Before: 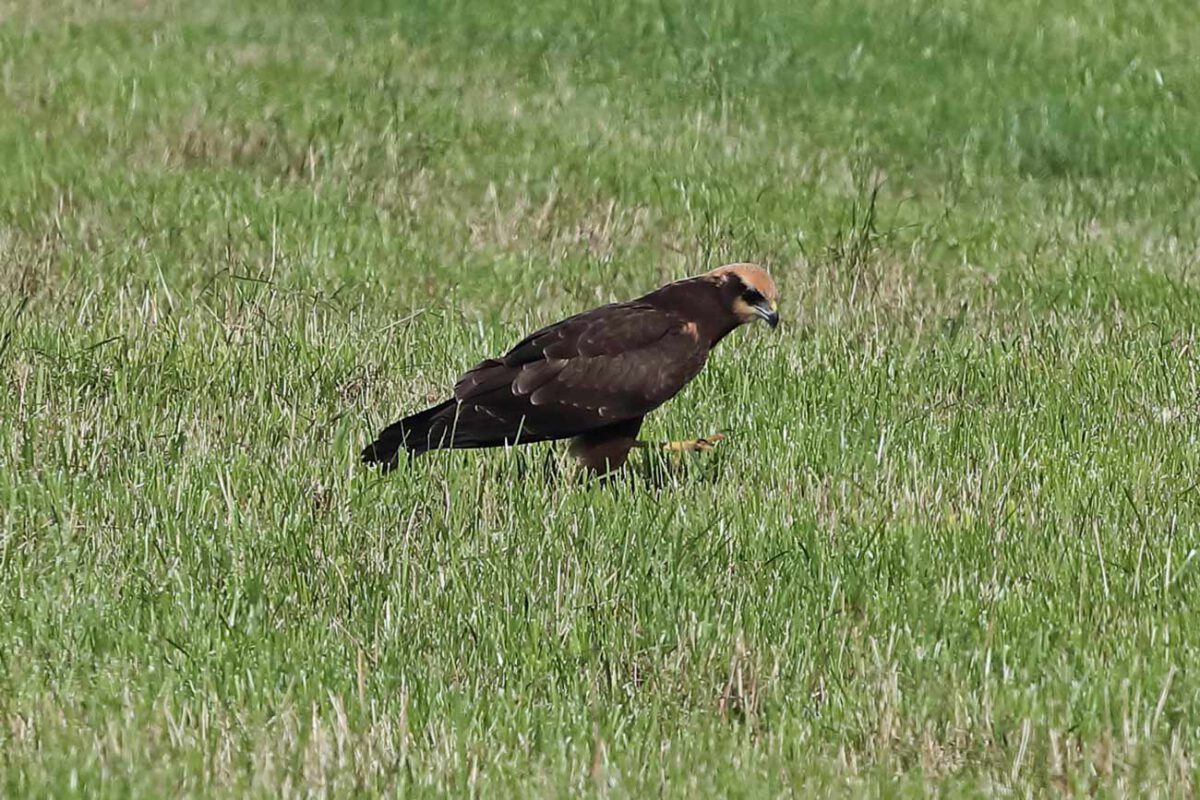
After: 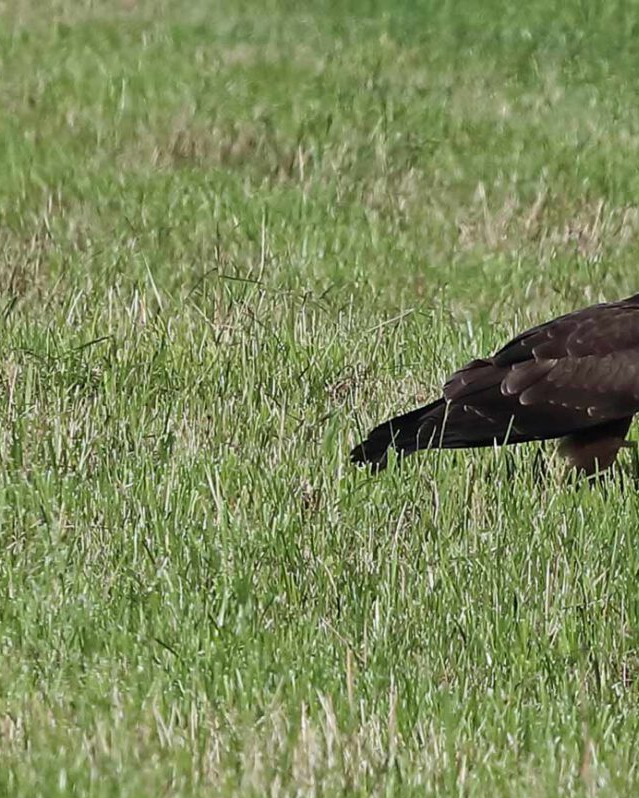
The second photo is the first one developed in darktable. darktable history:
crop: left 0.945%, right 45.371%, bottom 0.09%
